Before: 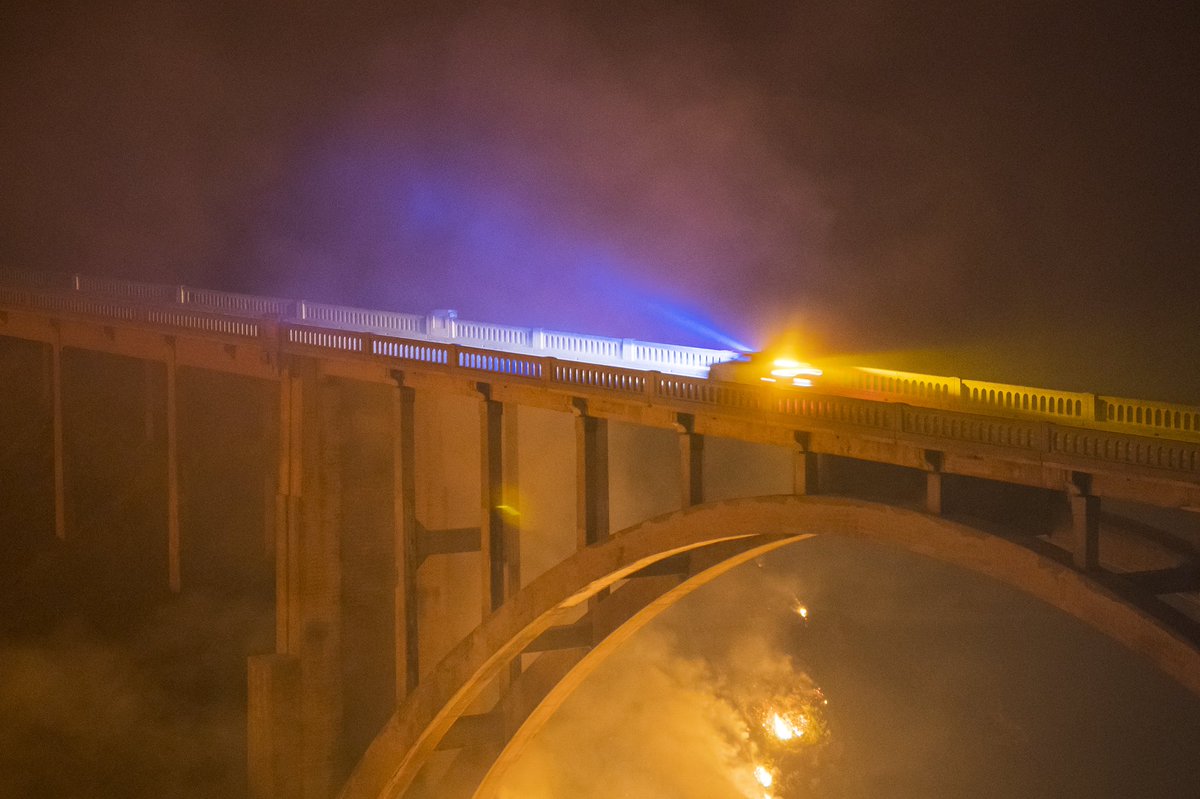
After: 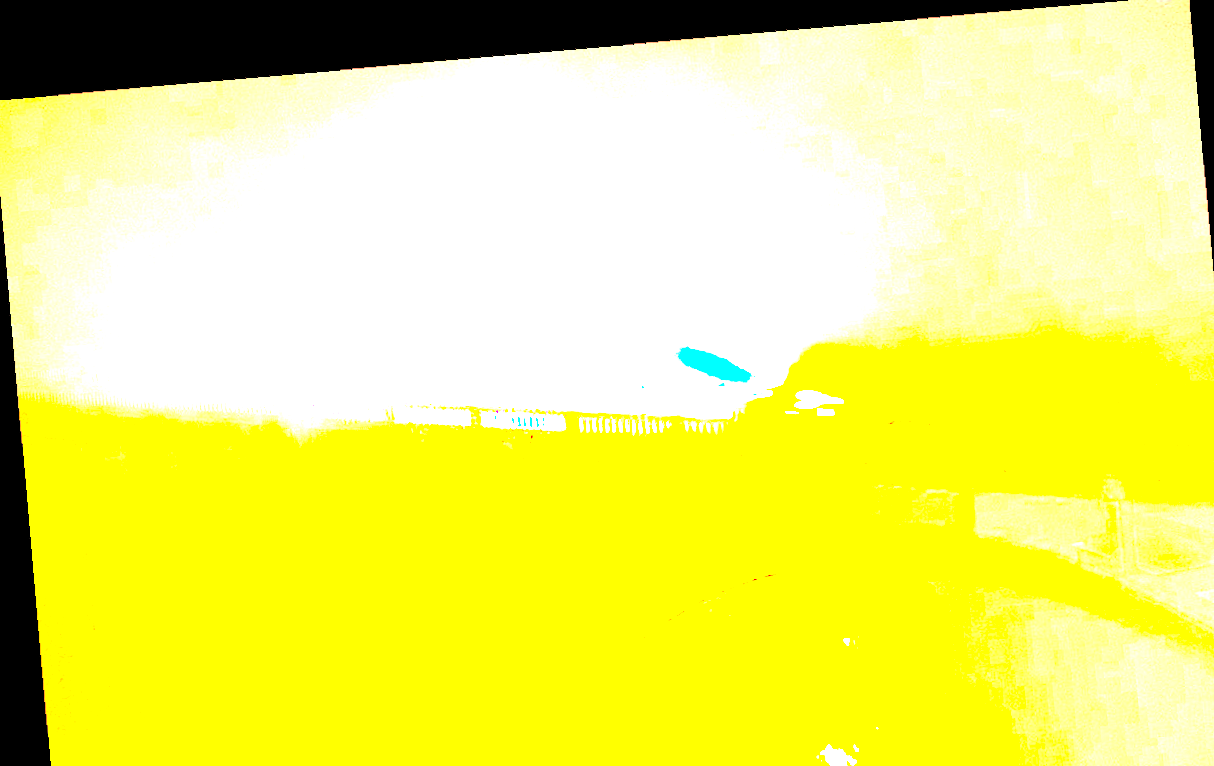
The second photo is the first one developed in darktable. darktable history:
crop and rotate: angle 0.2°, left 0.275%, right 3.127%, bottom 14.18%
exposure: exposure 8 EV, compensate highlight preservation false
rotate and perspective: rotation -4.86°, automatic cropping off
contrast brightness saturation: brightness 0.28
